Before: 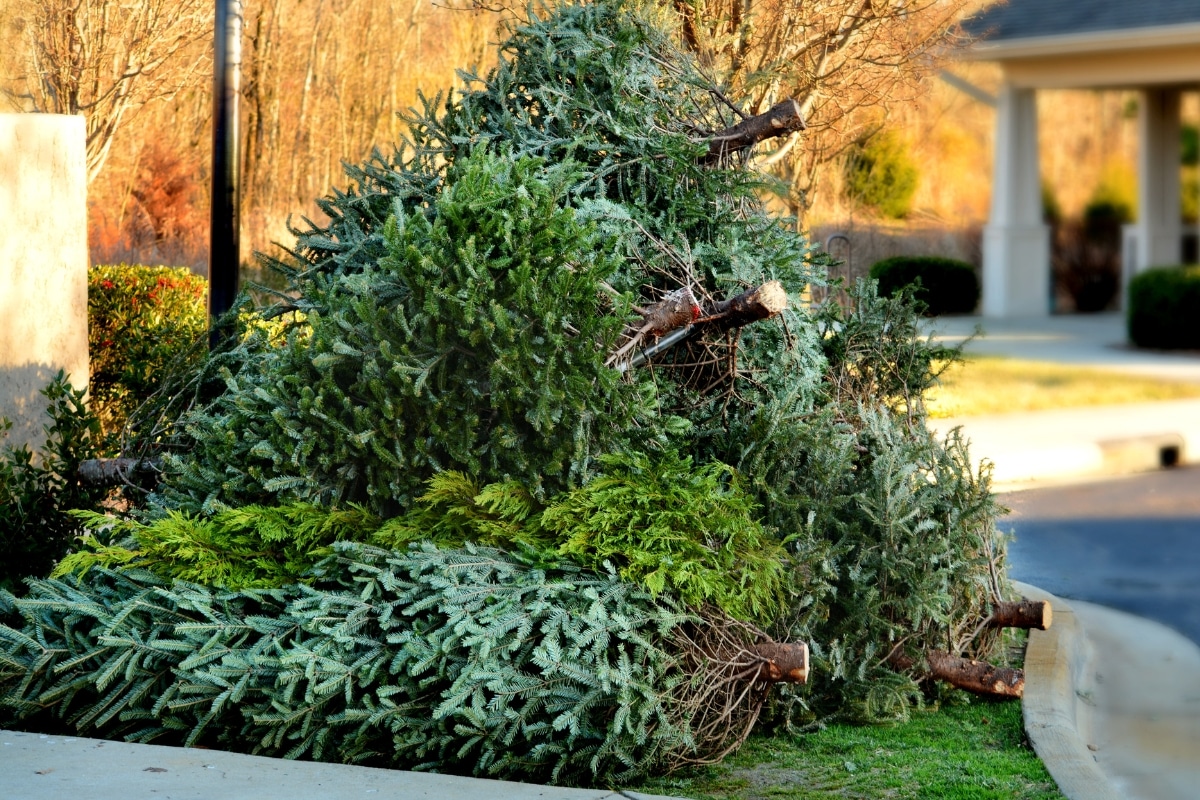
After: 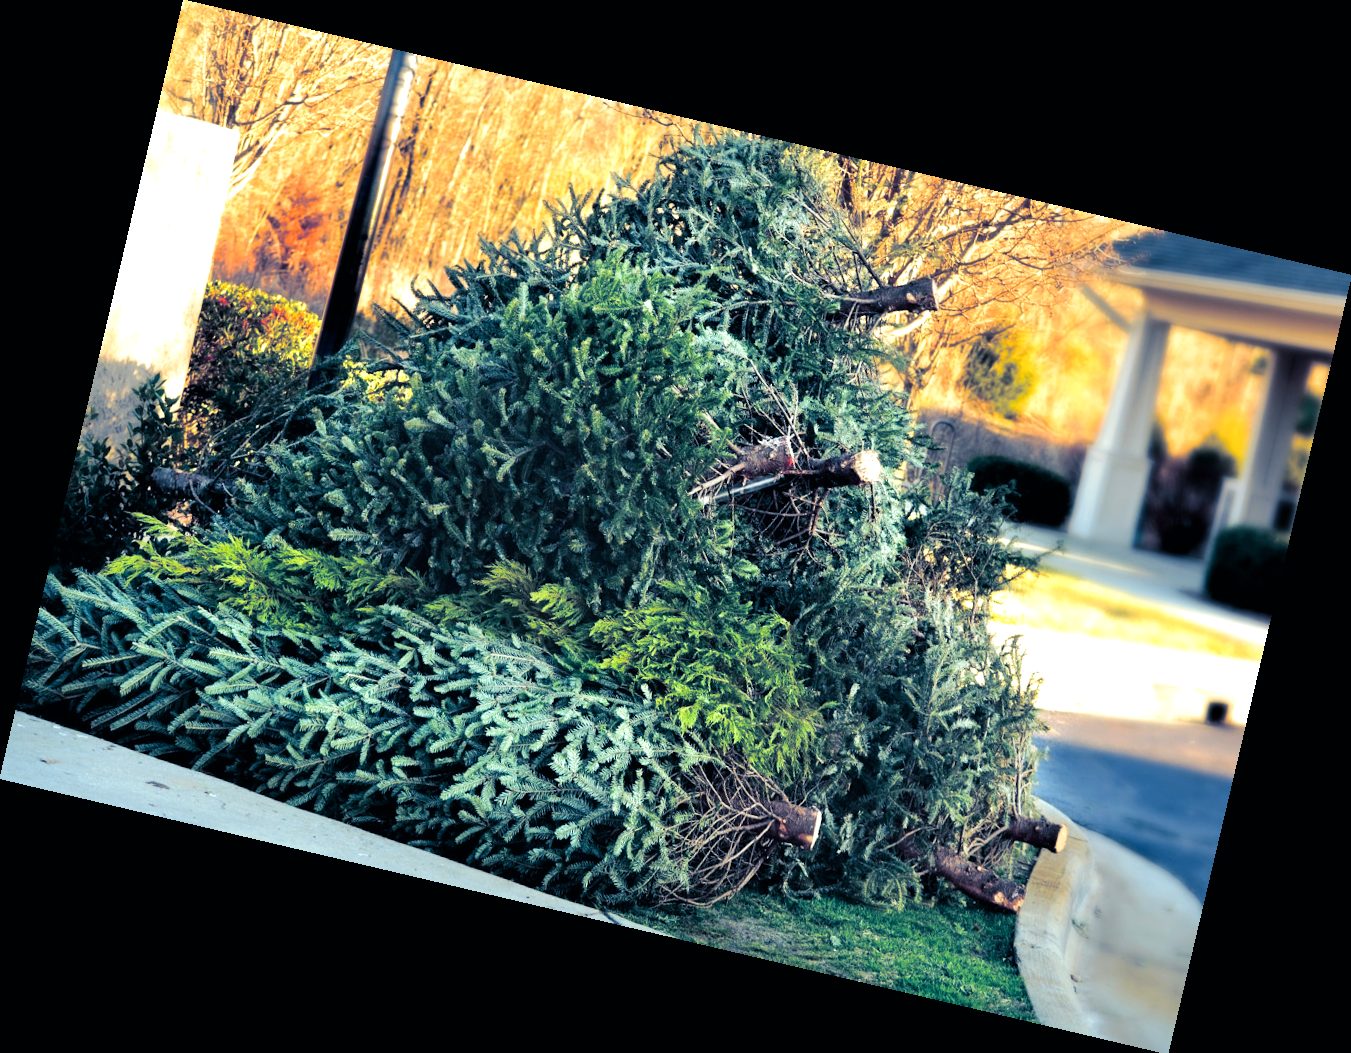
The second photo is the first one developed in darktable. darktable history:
exposure: black level correction 0, exposure 0.6 EV, compensate exposure bias true, compensate highlight preservation false
rotate and perspective: rotation 13.27°, automatic cropping off
split-toning: shadows › hue 226.8°, shadows › saturation 0.84
